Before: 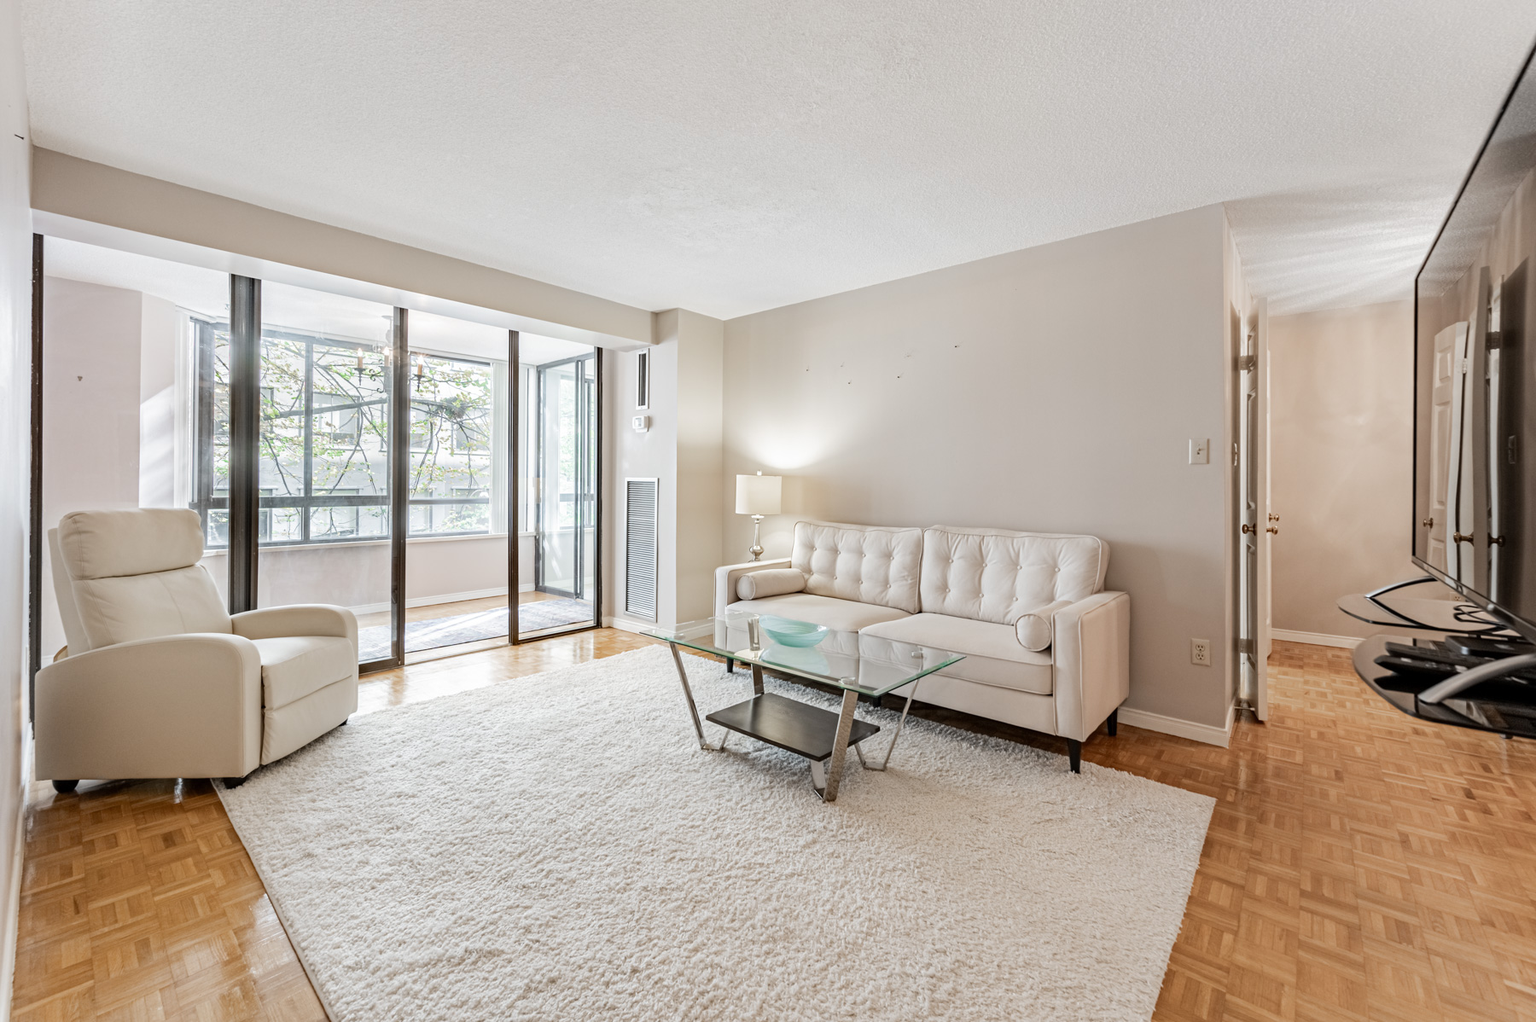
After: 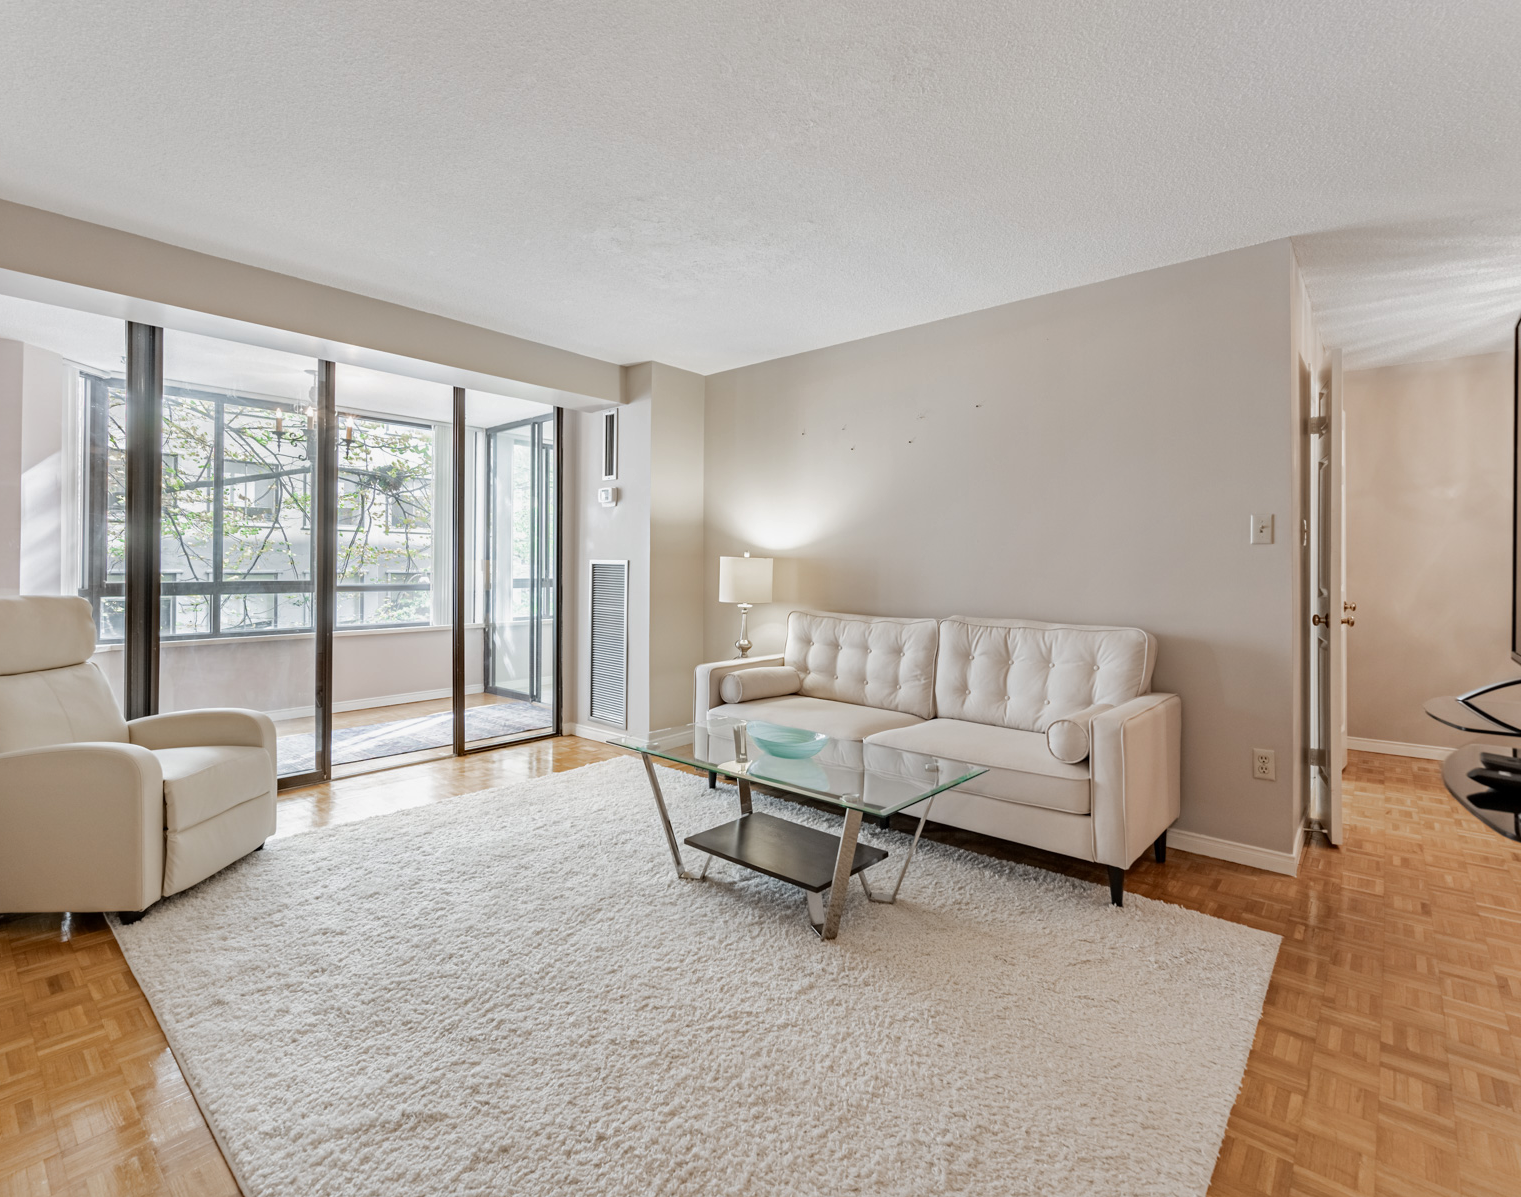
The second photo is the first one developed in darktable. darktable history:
shadows and highlights: shadows -20.15, white point adjustment -2.09, highlights -35.11
crop: left 7.984%, right 7.505%
